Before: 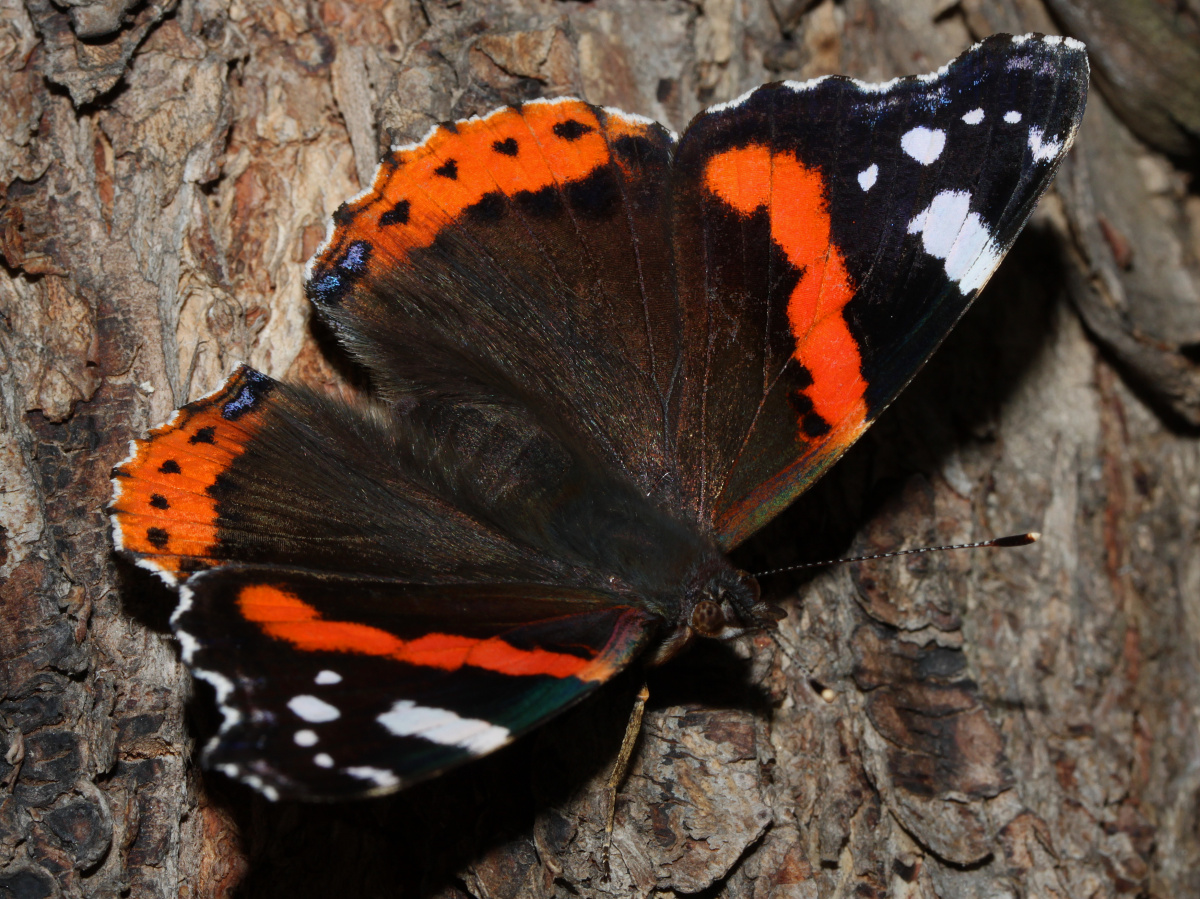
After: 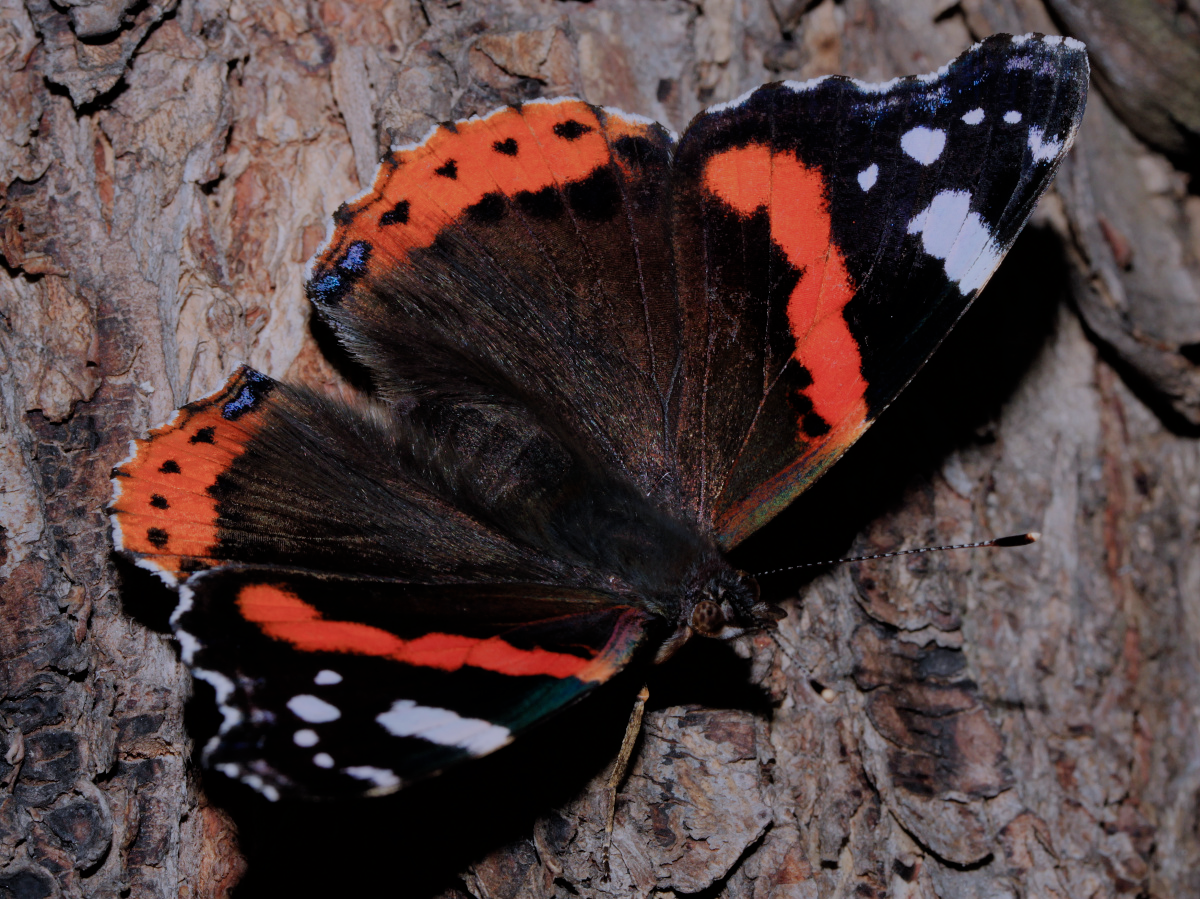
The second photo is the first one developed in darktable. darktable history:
color calibration: output R [0.999, 0.026, -0.11, 0], output G [-0.019, 1.037, -0.099, 0], output B [0.022, -0.023, 0.902, 0], illuminant custom, x 0.367, y 0.392, temperature 4437.75 K, clip negative RGB from gamut false
filmic rgb: black relative exposure -6.59 EV, white relative exposure 4.71 EV, hardness 3.13, contrast 0.805
